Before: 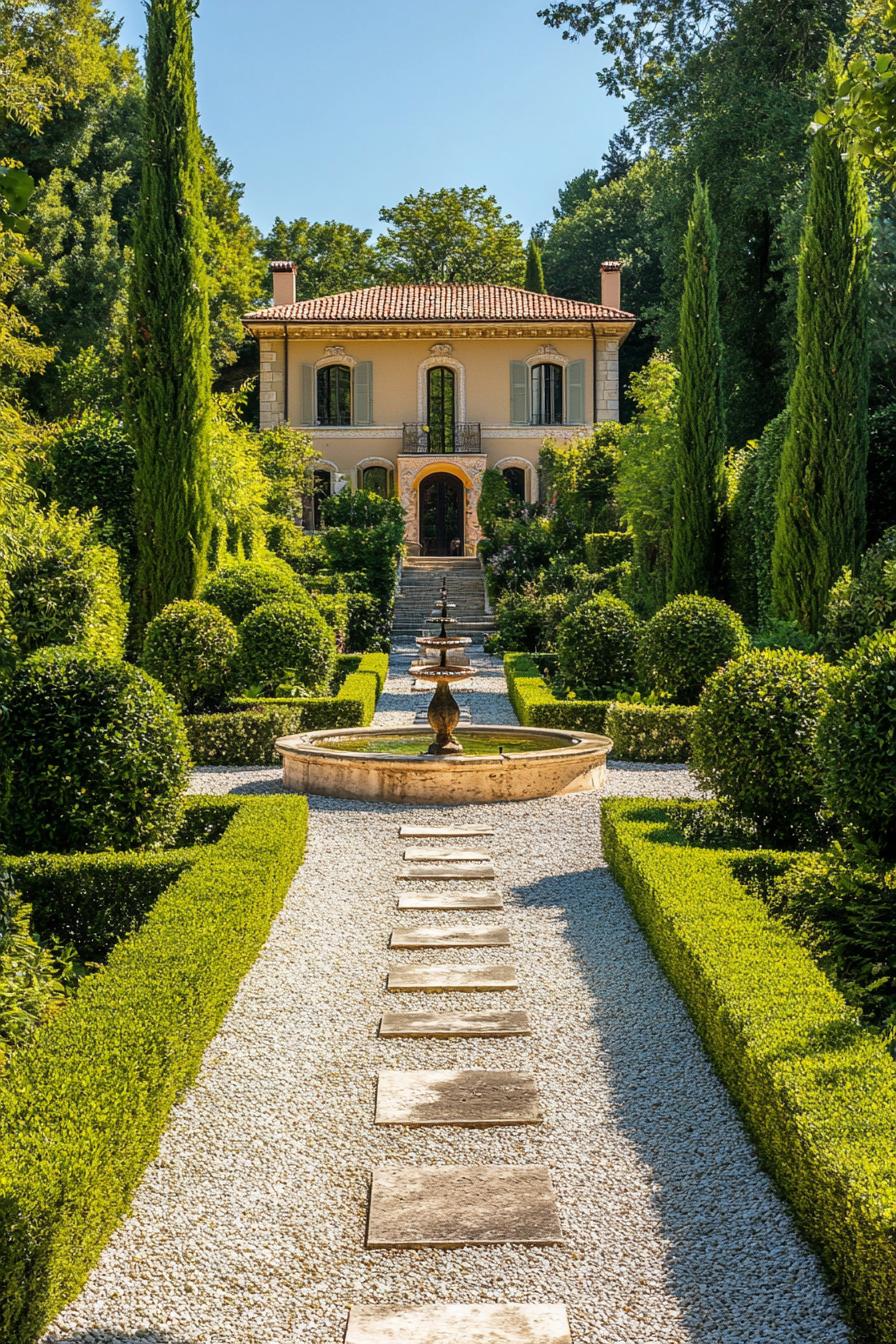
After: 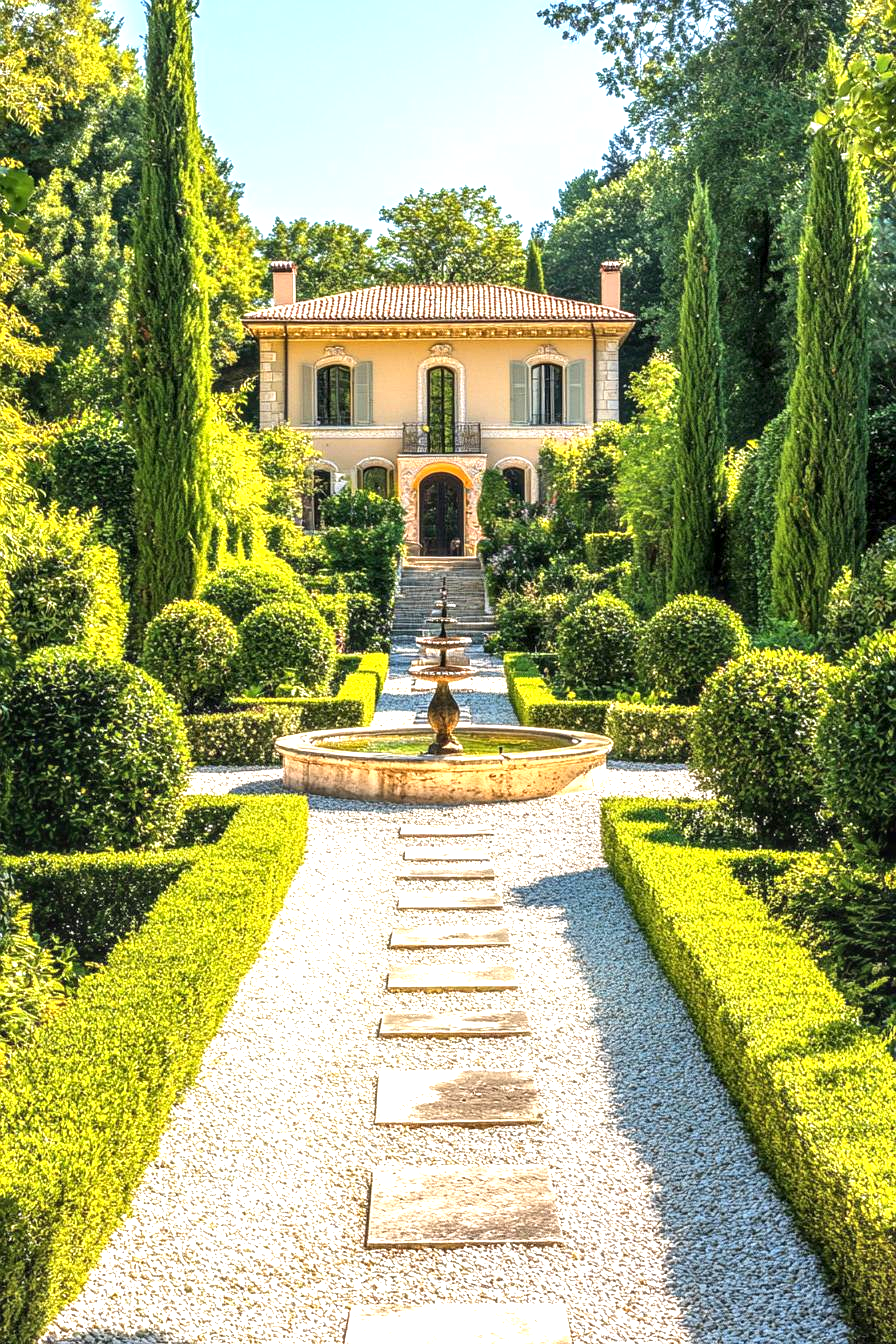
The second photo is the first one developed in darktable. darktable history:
exposure: black level correction 0, exposure 1.199 EV, compensate highlight preservation false
local contrast: on, module defaults
